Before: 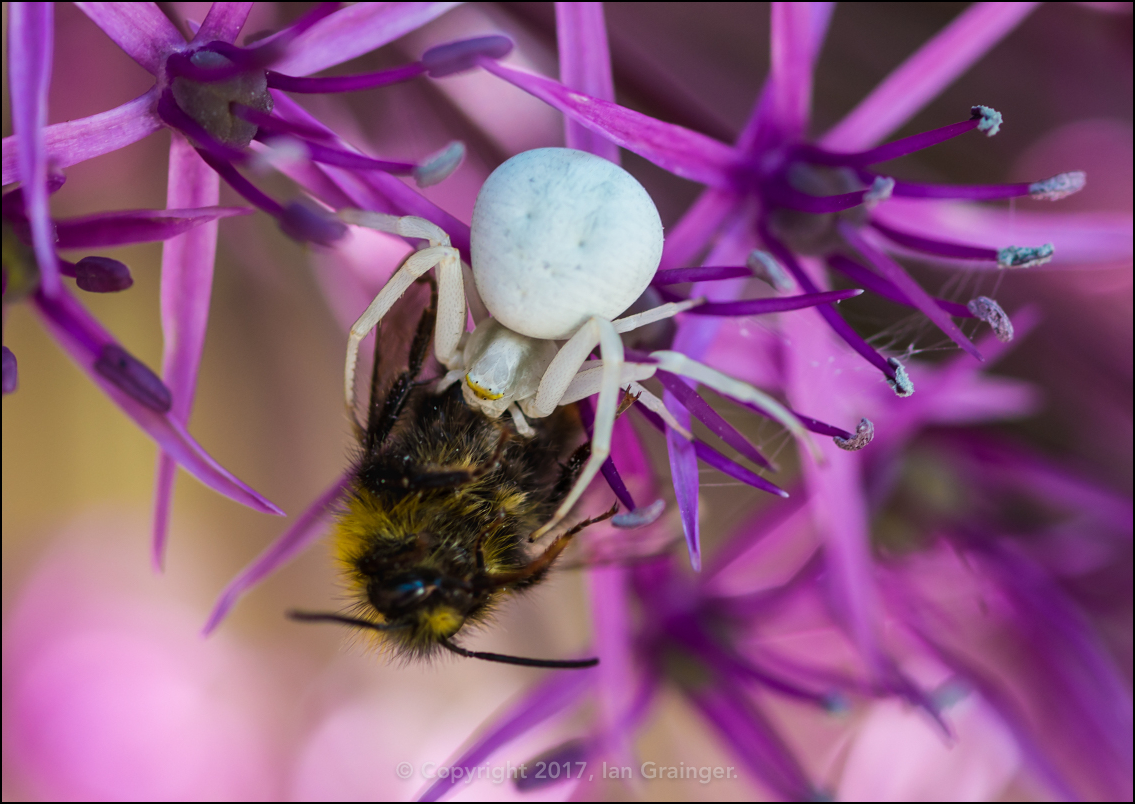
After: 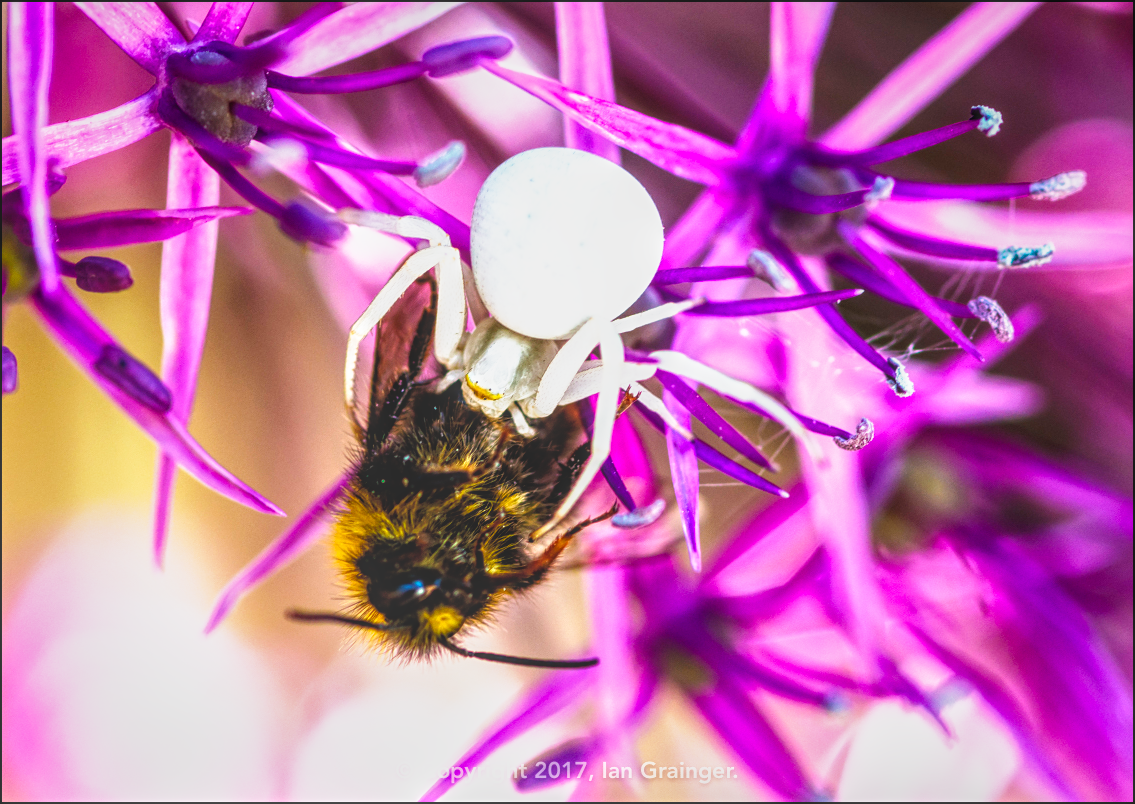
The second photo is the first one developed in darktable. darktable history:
color balance: lift [1.007, 1, 1, 1], gamma [1.097, 1, 1, 1]
local contrast: highlights 66%, shadows 33%, detail 166%, midtone range 0.2
sigmoid: contrast 1.8, skew -0.2, preserve hue 0%, red attenuation 0.1, red rotation 0.035, green attenuation 0.1, green rotation -0.017, blue attenuation 0.15, blue rotation -0.052, base primaries Rec2020
color balance rgb: perceptual saturation grading › global saturation 20%, perceptual saturation grading › highlights -25%, perceptual saturation grading › shadows 25%
tone curve: curves: ch0 [(0, 0) (0.003, 0.028) (0.011, 0.028) (0.025, 0.026) (0.044, 0.036) (0.069, 0.06) (0.1, 0.101) (0.136, 0.15) (0.177, 0.203) (0.224, 0.271) (0.277, 0.345) (0.335, 0.422) (0.399, 0.515) (0.468, 0.611) (0.543, 0.716) (0.623, 0.826) (0.709, 0.942) (0.801, 0.992) (0.898, 1) (1, 1)], preserve colors none
